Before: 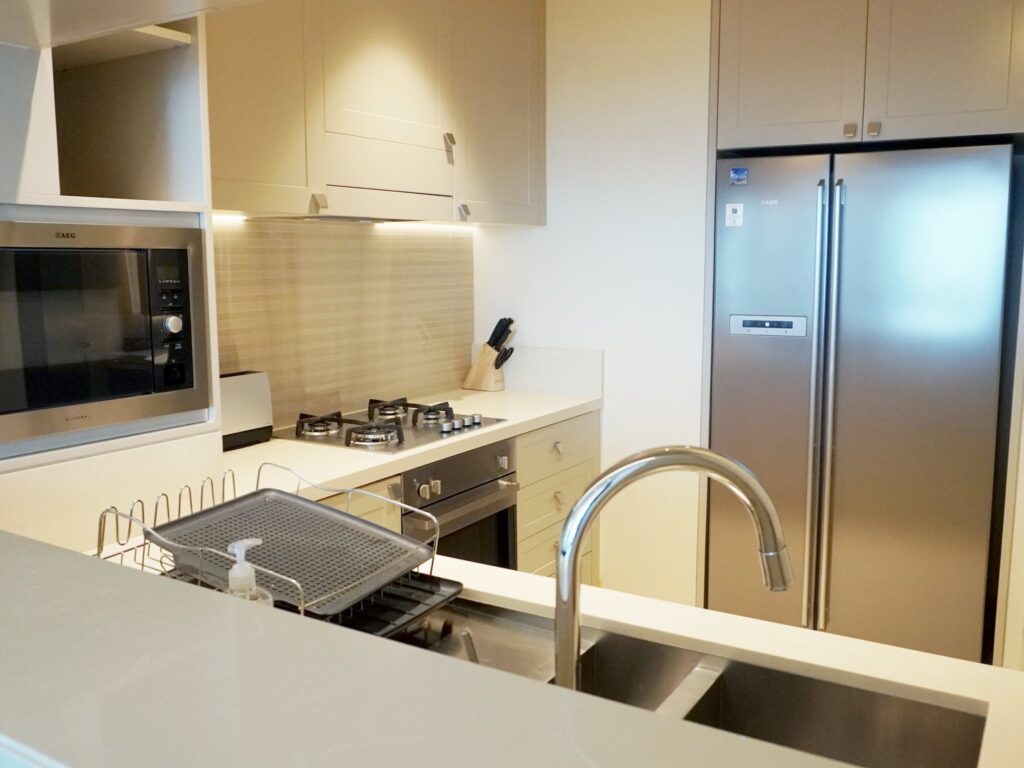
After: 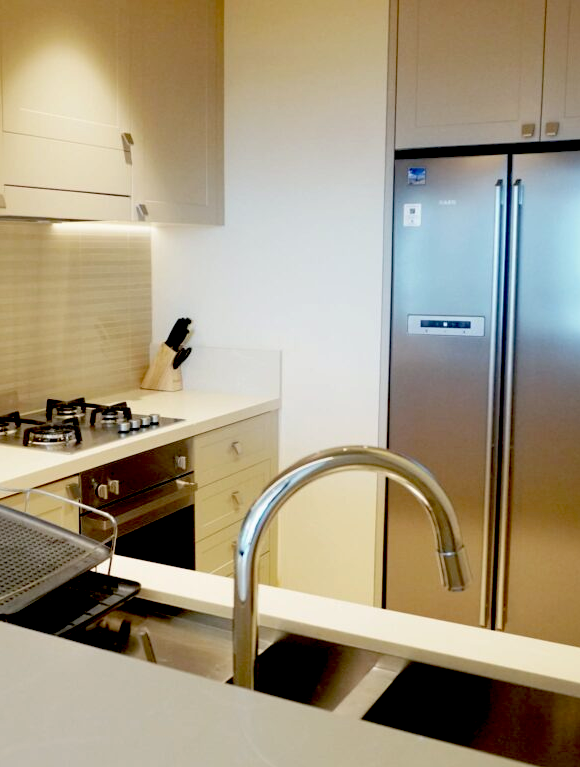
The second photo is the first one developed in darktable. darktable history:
exposure: black level correction 0.056, exposure -0.039 EV, compensate highlight preservation false
crop: left 31.458%, top 0%, right 11.876%
